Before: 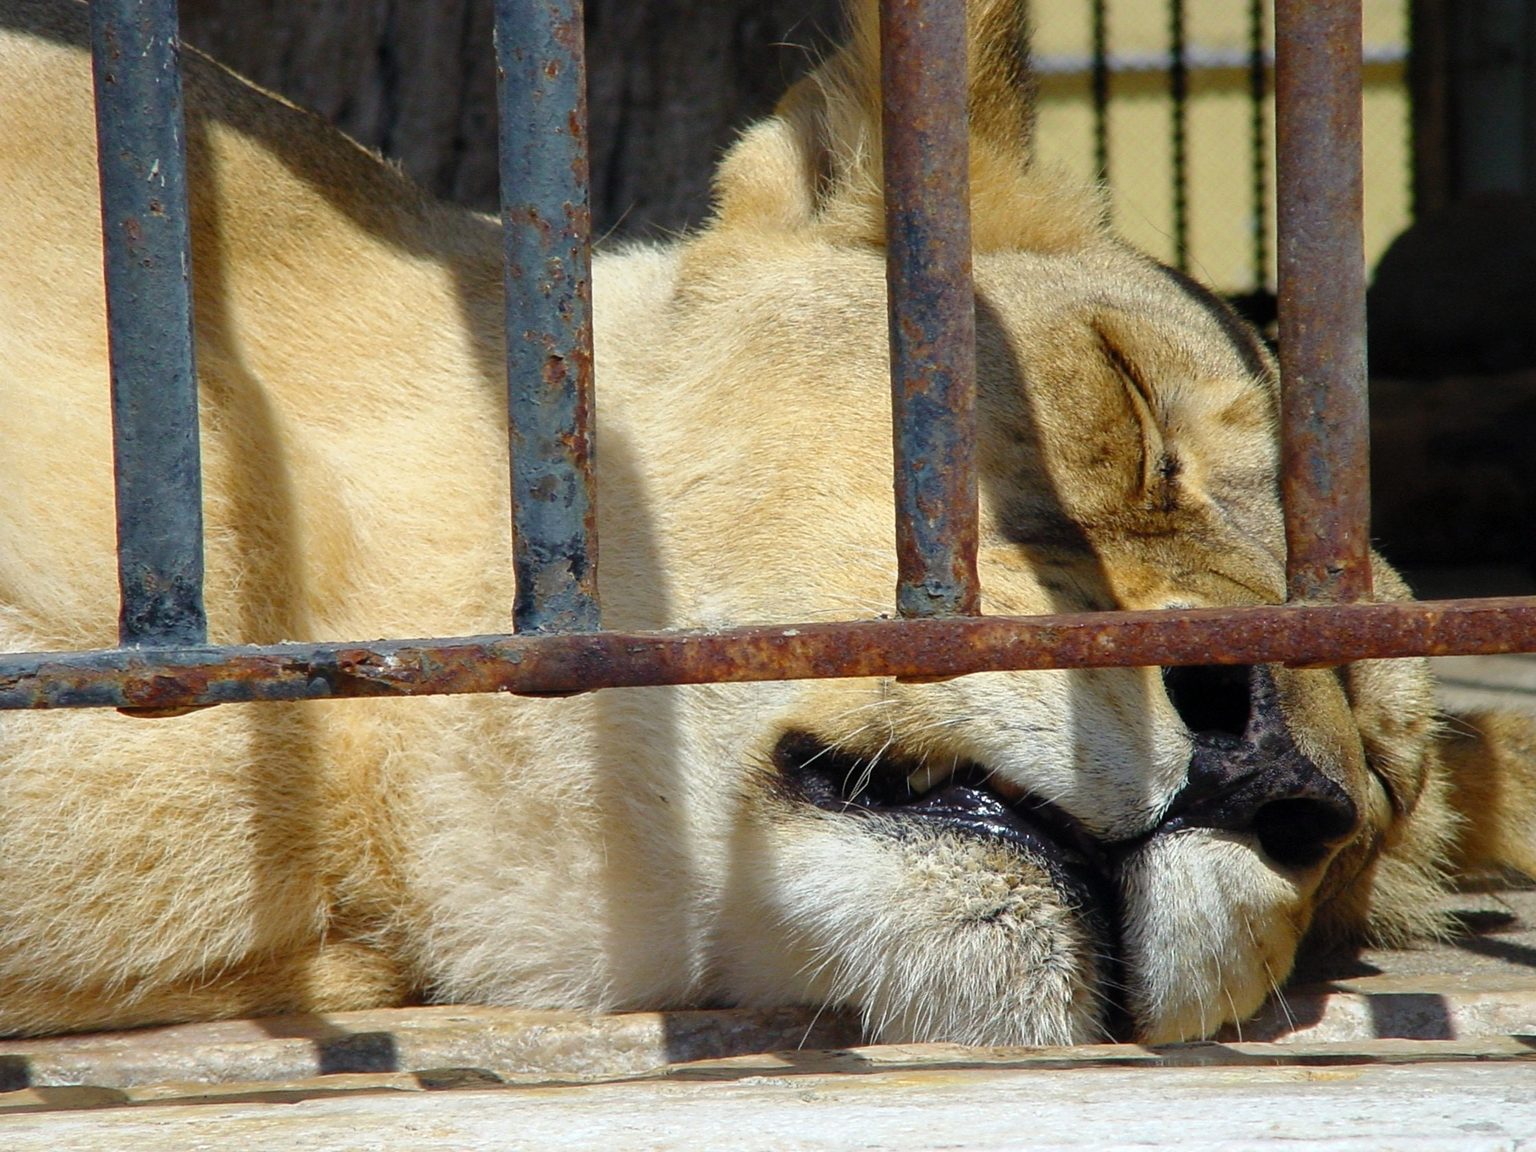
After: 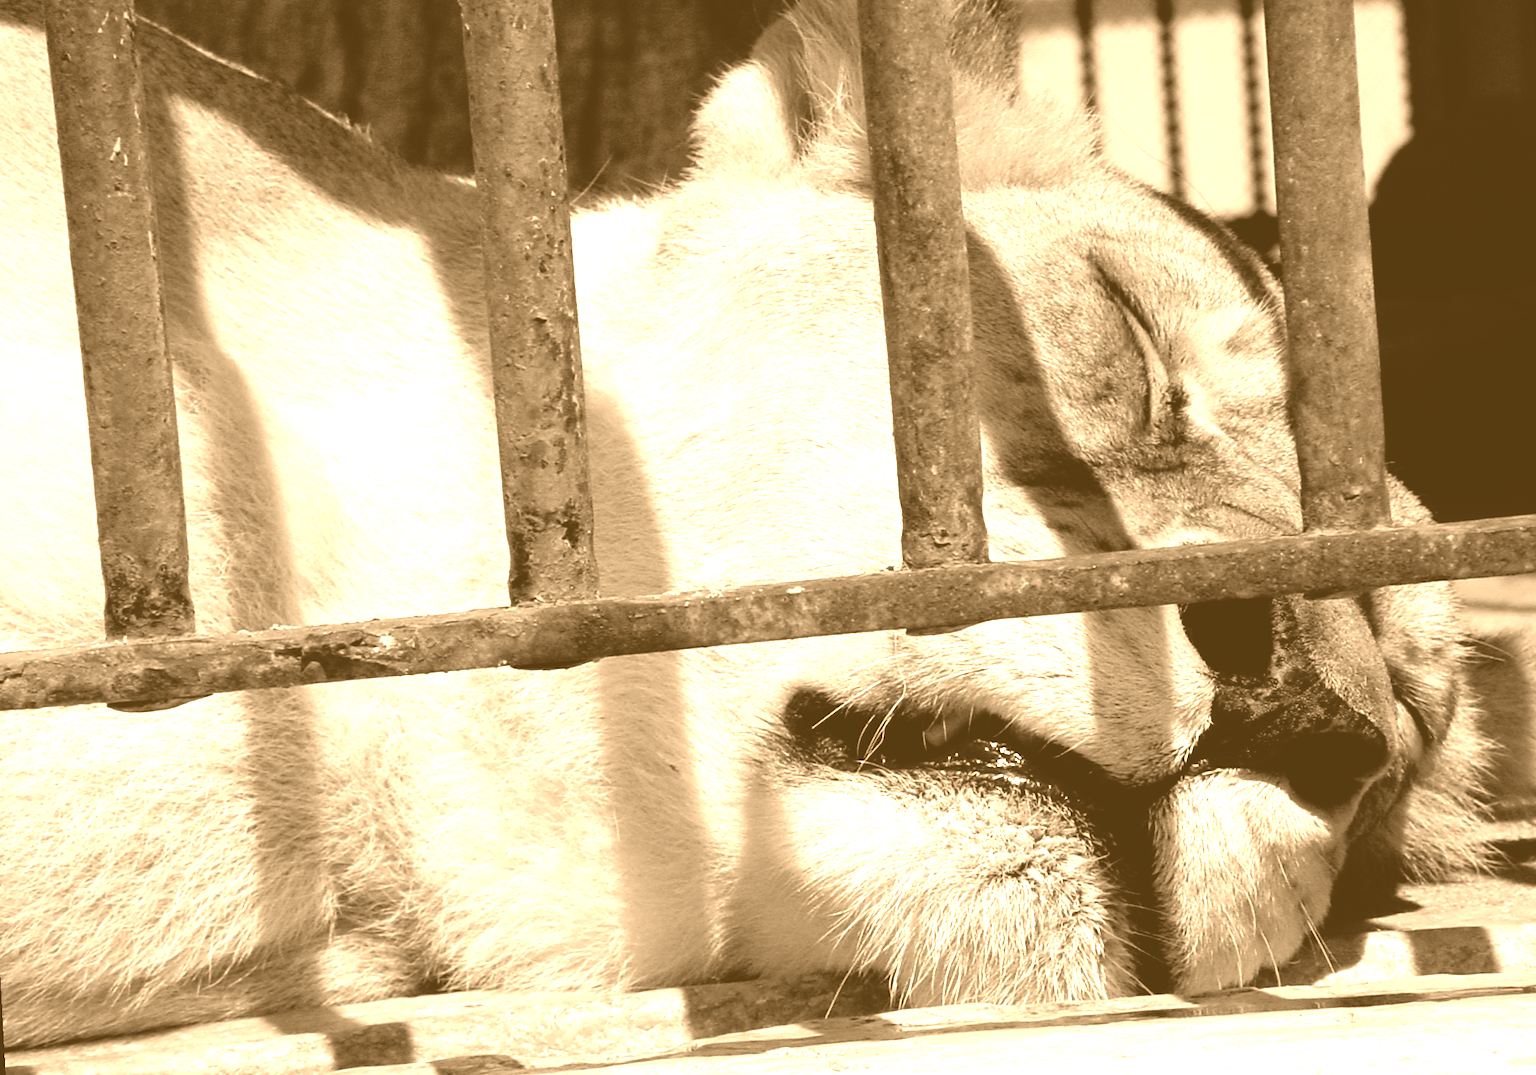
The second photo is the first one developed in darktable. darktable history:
crop: top 1.049%, right 0.001%
rotate and perspective: rotation -3°, crop left 0.031, crop right 0.968, crop top 0.07, crop bottom 0.93
color balance rgb: shadows lift › luminance -41.13%, shadows lift › chroma 14.13%, shadows lift › hue 260°, power › luminance -3.76%, power › chroma 0.56%, power › hue 40.37°, highlights gain › luminance 16.81%, highlights gain › chroma 2.94%, highlights gain › hue 260°, global offset › luminance -0.29%, global offset › chroma 0.31%, global offset › hue 260°, perceptual saturation grading › global saturation 20%, perceptual saturation grading › highlights -13.92%, perceptual saturation grading › shadows 50%
colorize: hue 28.8°, source mix 100%
